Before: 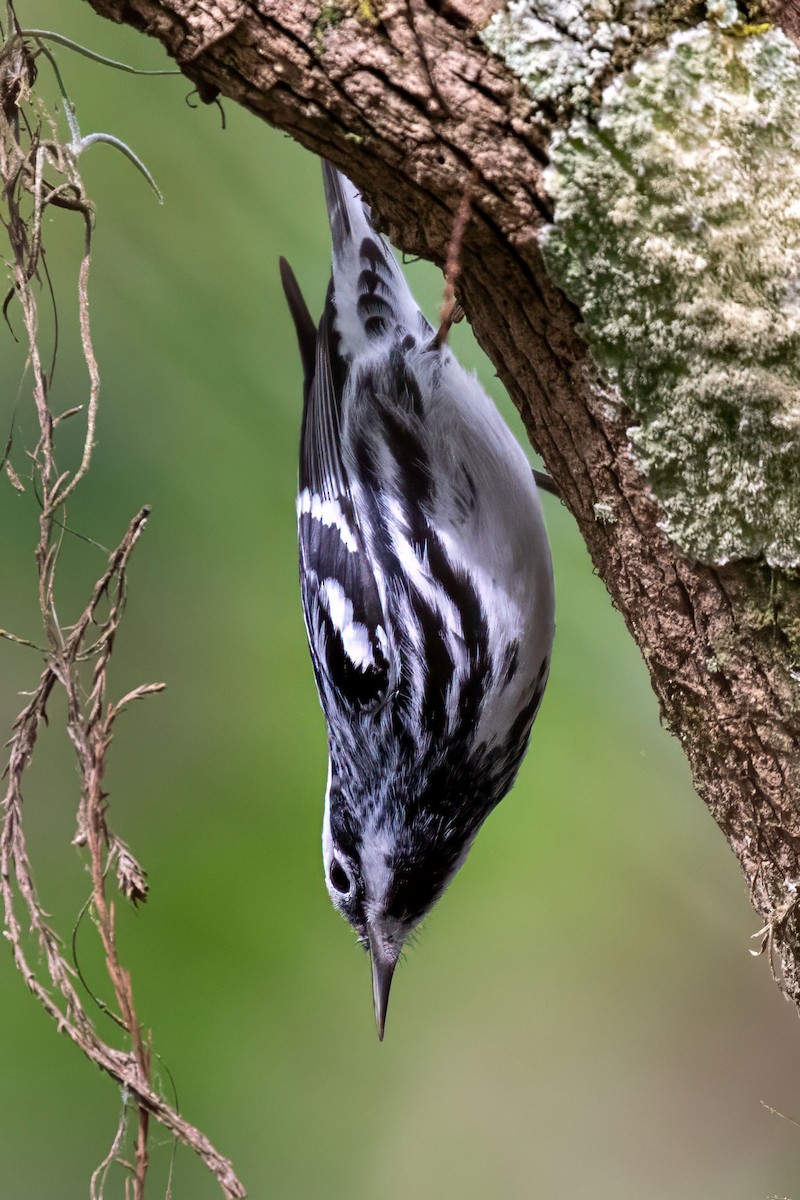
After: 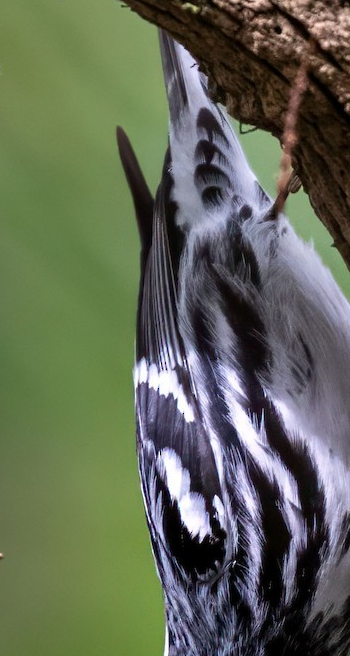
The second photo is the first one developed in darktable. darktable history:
crop: left 20.475%, top 10.899%, right 35.666%, bottom 34.41%
